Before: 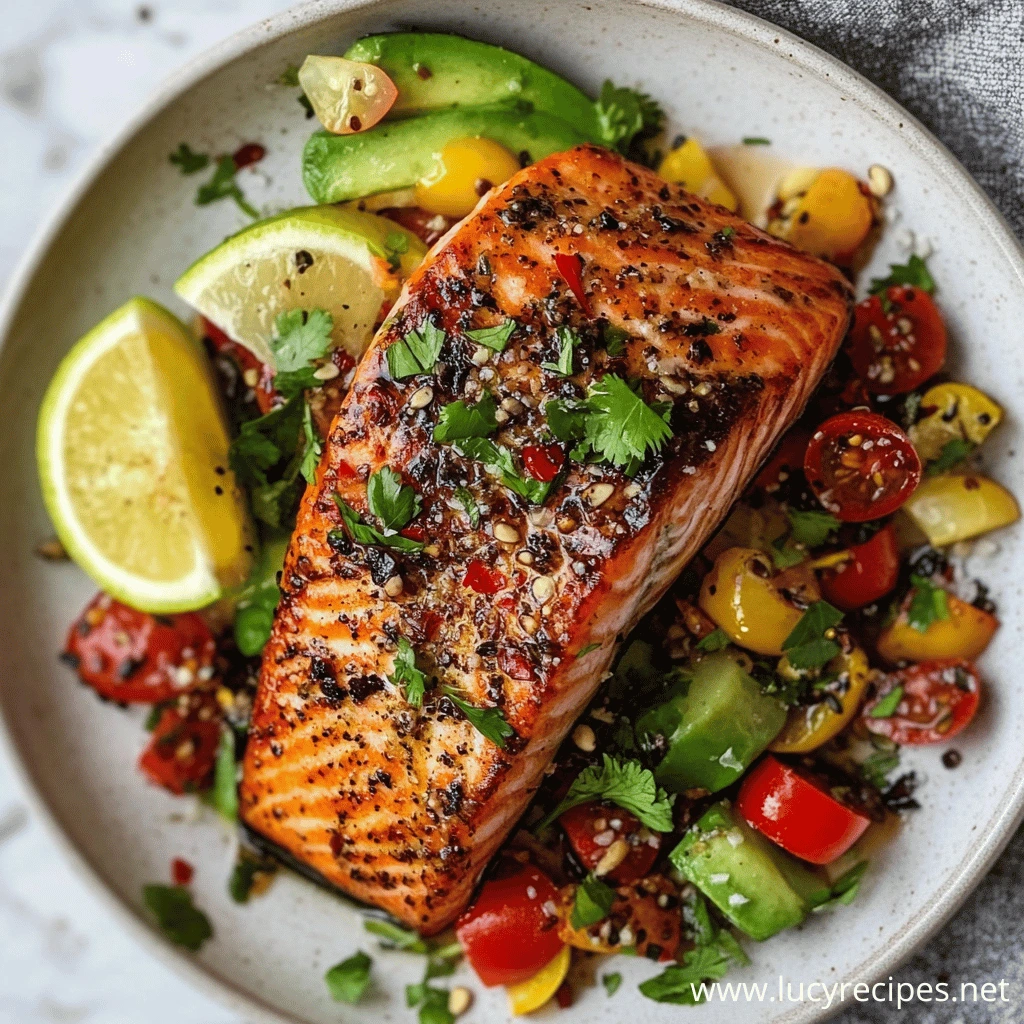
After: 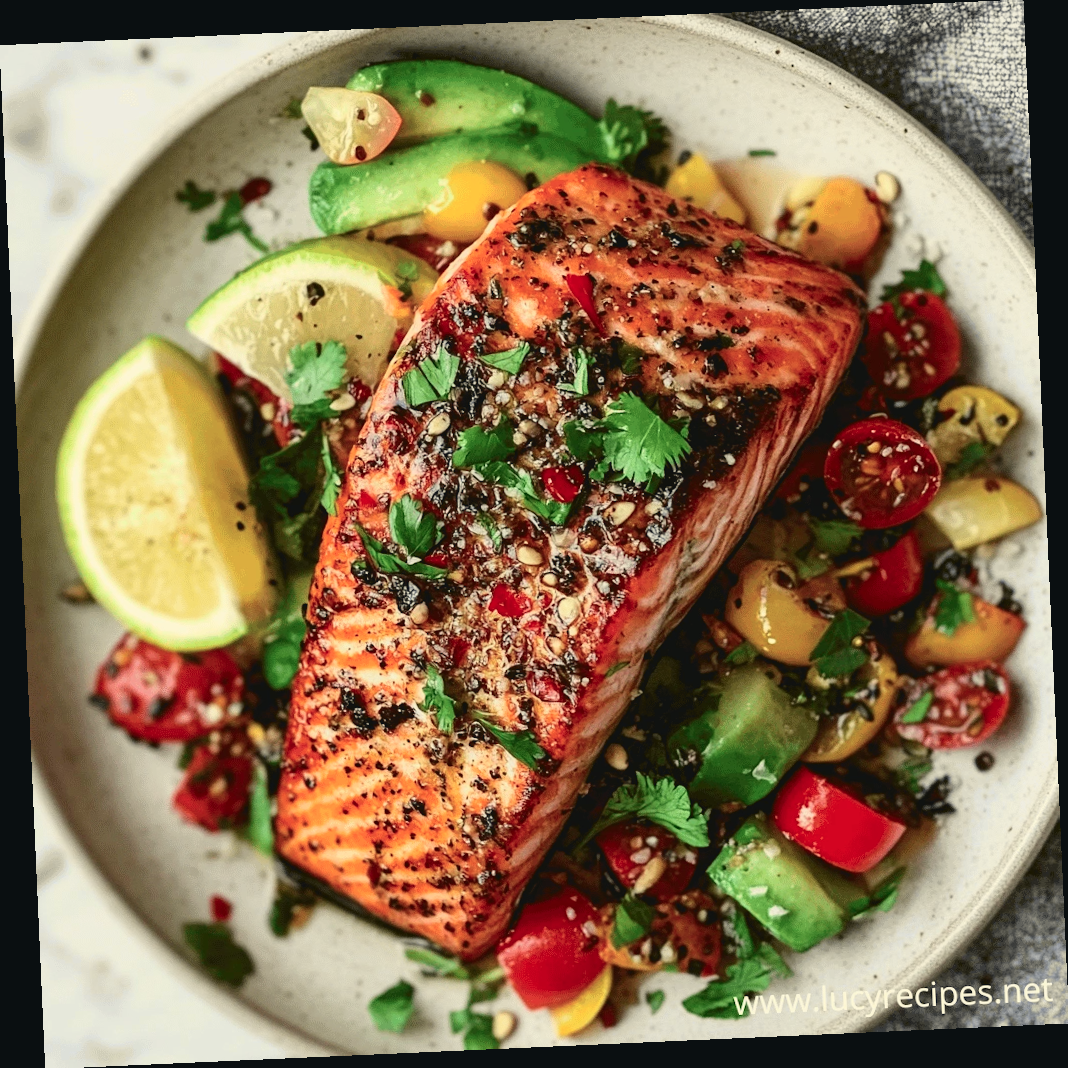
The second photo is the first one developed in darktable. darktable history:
rotate and perspective: rotation -2.56°, automatic cropping off
white balance: red 1.029, blue 0.92
tone curve: curves: ch0 [(0, 0.039) (0.104, 0.103) (0.273, 0.267) (0.448, 0.487) (0.704, 0.761) (0.886, 0.922) (0.994, 0.971)]; ch1 [(0, 0) (0.335, 0.298) (0.446, 0.413) (0.485, 0.487) (0.515, 0.503) (0.566, 0.563) (0.641, 0.655) (1, 1)]; ch2 [(0, 0) (0.314, 0.301) (0.421, 0.411) (0.502, 0.494) (0.528, 0.54) (0.557, 0.559) (0.612, 0.605) (0.722, 0.686) (1, 1)], color space Lab, independent channels, preserve colors none
